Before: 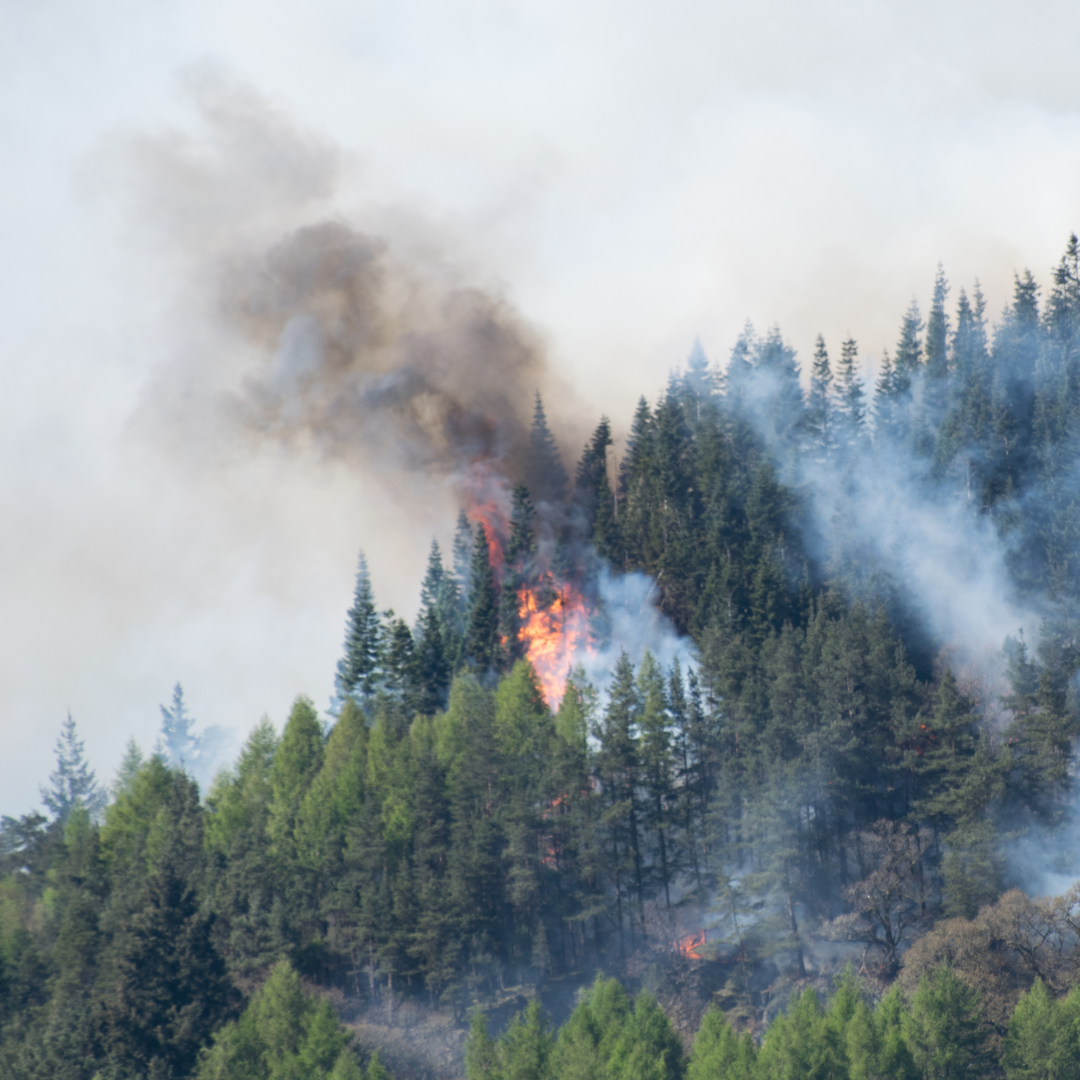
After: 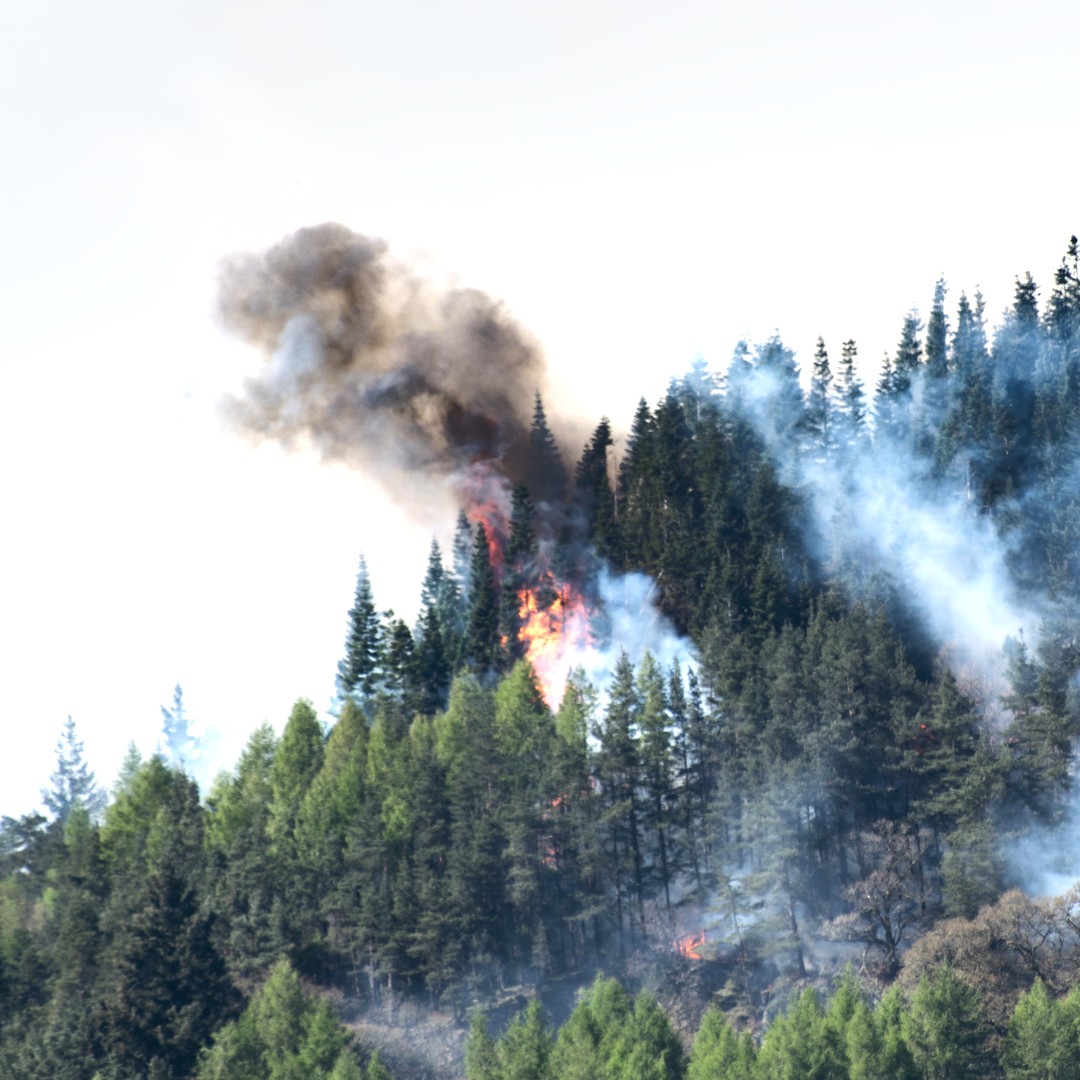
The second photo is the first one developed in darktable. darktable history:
exposure: exposure 0.2 EV, compensate highlight preservation false
tone equalizer: -8 EV -0.75 EV, -7 EV -0.7 EV, -6 EV -0.6 EV, -5 EV -0.4 EV, -3 EV 0.4 EV, -2 EV 0.6 EV, -1 EV 0.7 EV, +0 EV 0.75 EV, edges refinement/feathering 500, mask exposure compensation -1.57 EV, preserve details no
shadows and highlights: radius 337.17, shadows 29.01, soften with gaussian
